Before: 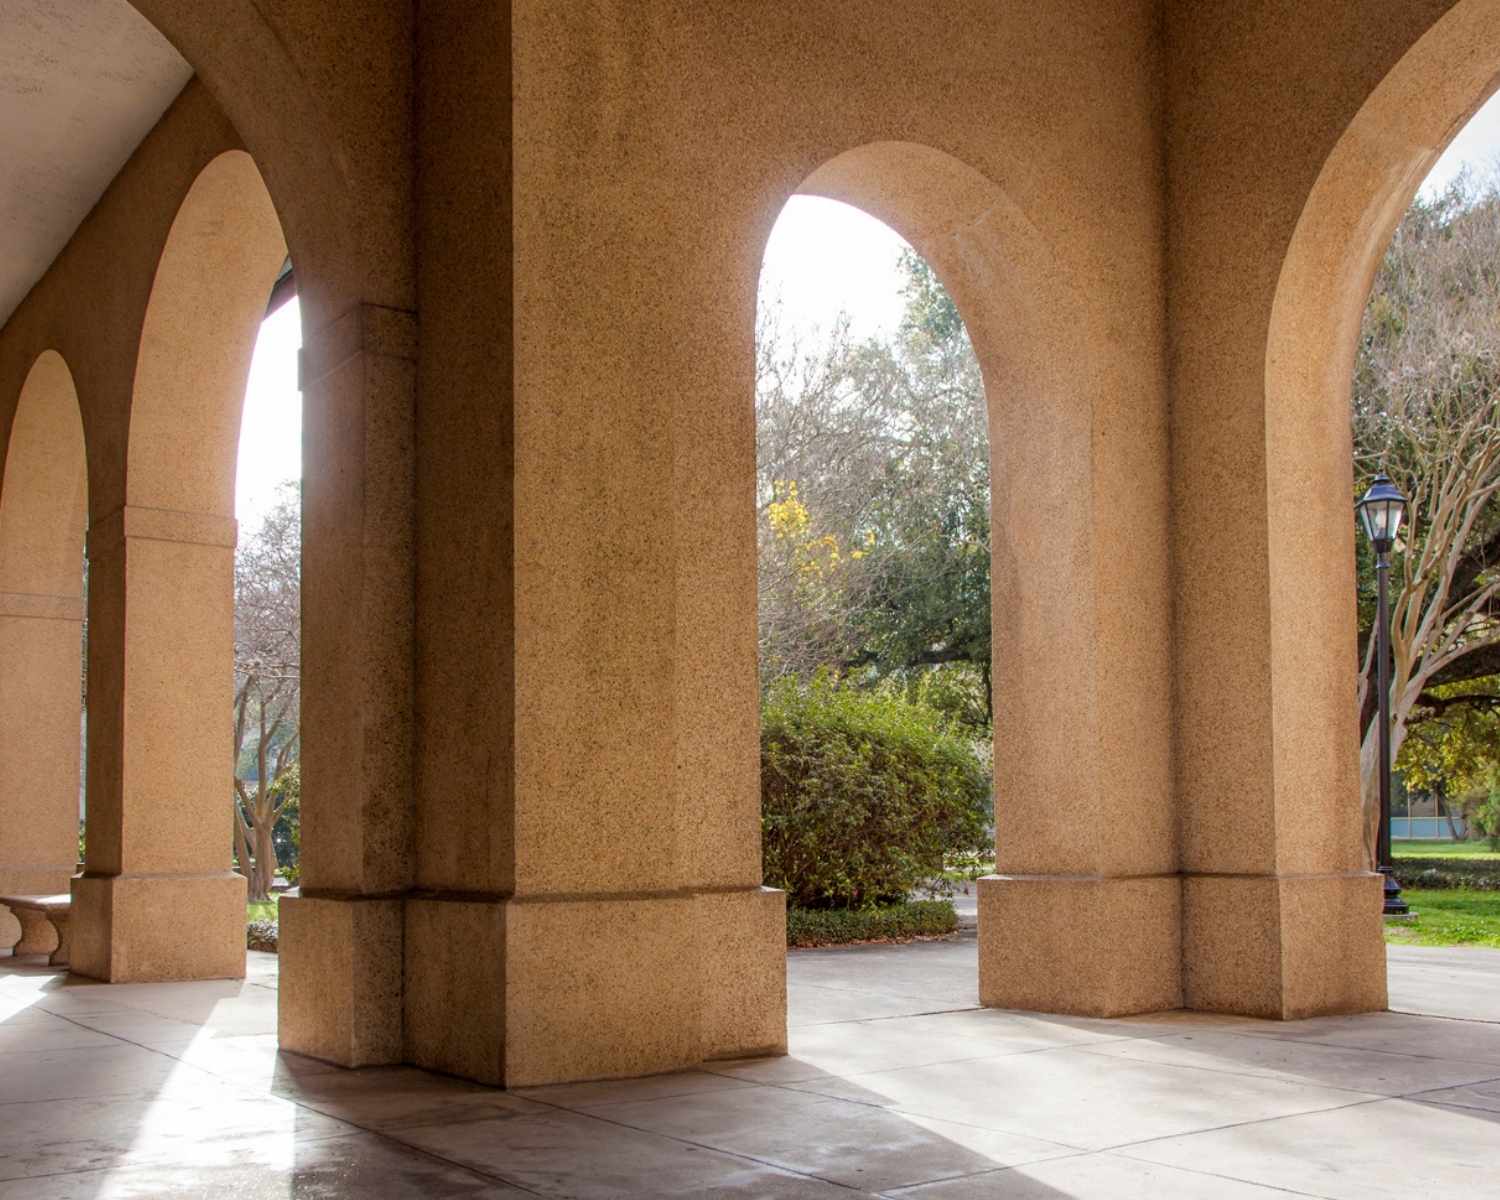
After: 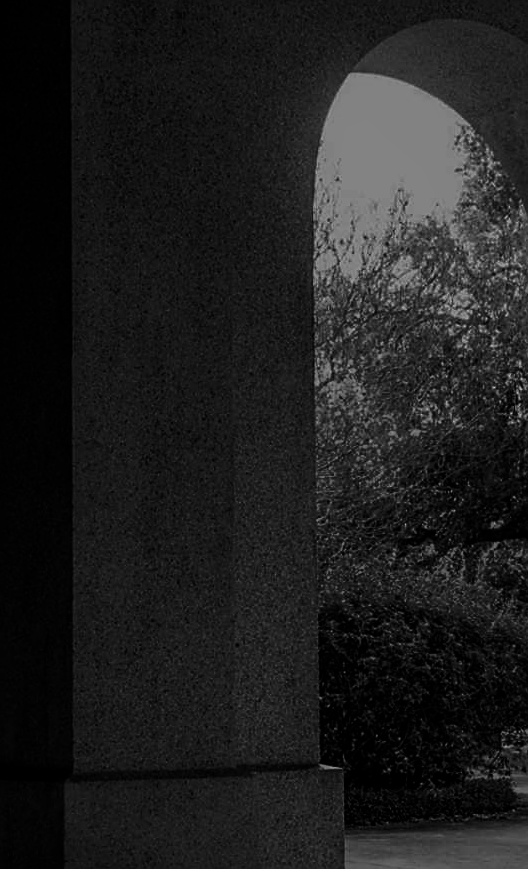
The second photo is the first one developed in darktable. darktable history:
monochrome: a 16.06, b 15.48, size 1
contrast brightness saturation: brightness -1, saturation 1
crop and rotate: left 29.476%, top 10.214%, right 35.32%, bottom 17.333%
haze removal: compatibility mode true, adaptive false
shadows and highlights: on, module defaults
sharpen: on, module defaults
exposure: black level correction 0, exposure -0.721 EV, compensate highlight preservation false
